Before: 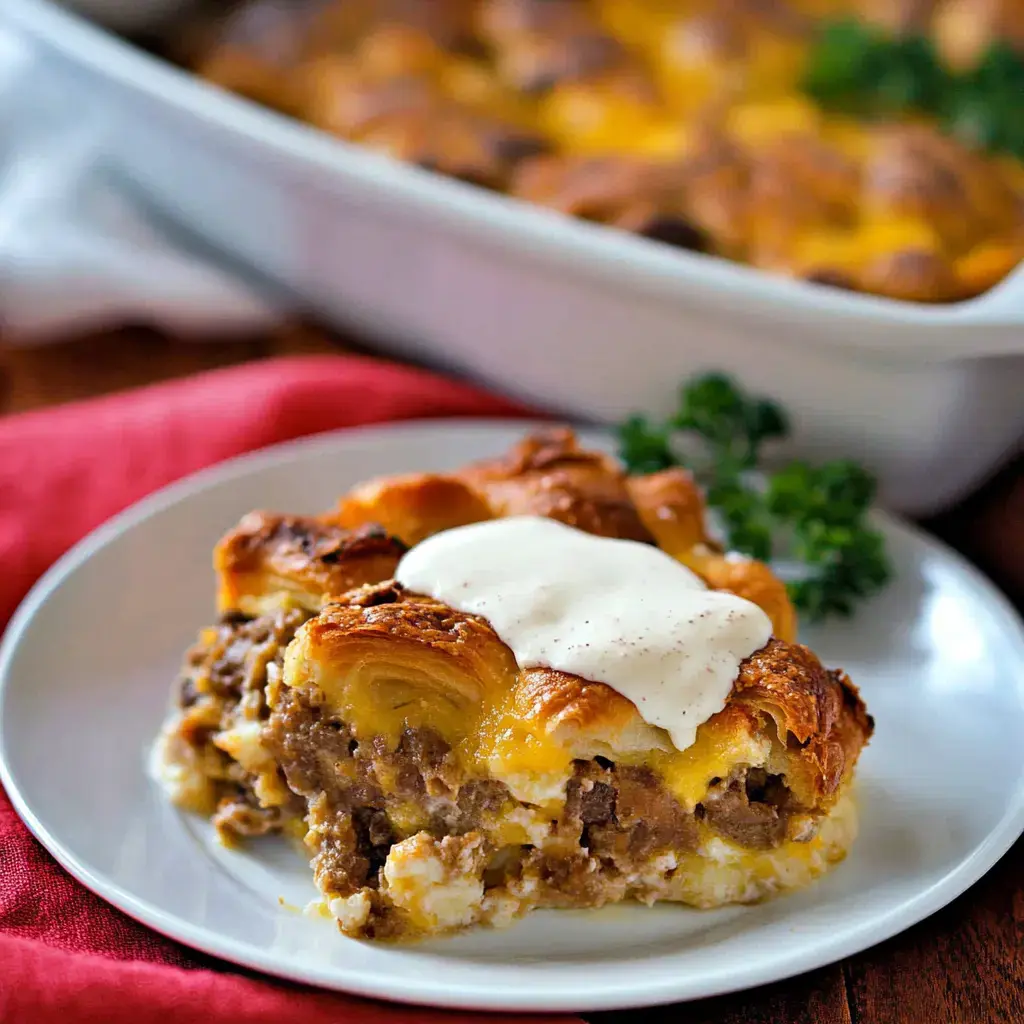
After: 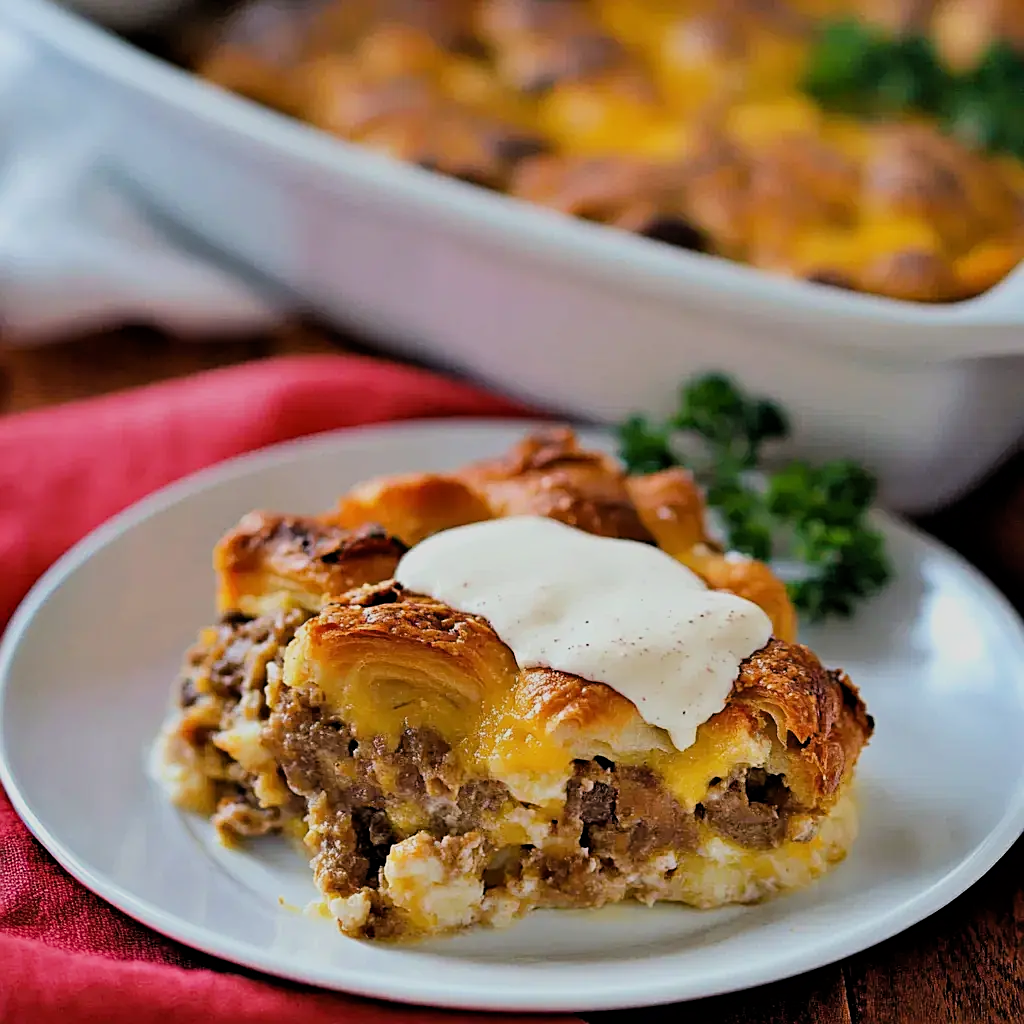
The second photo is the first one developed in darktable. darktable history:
sharpen: on, module defaults
shadows and highlights: shadows 0, highlights 40
filmic rgb: black relative exposure -7.65 EV, white relative exposure 4.56 EV, hardness 3.61, color science v6 (2022)
